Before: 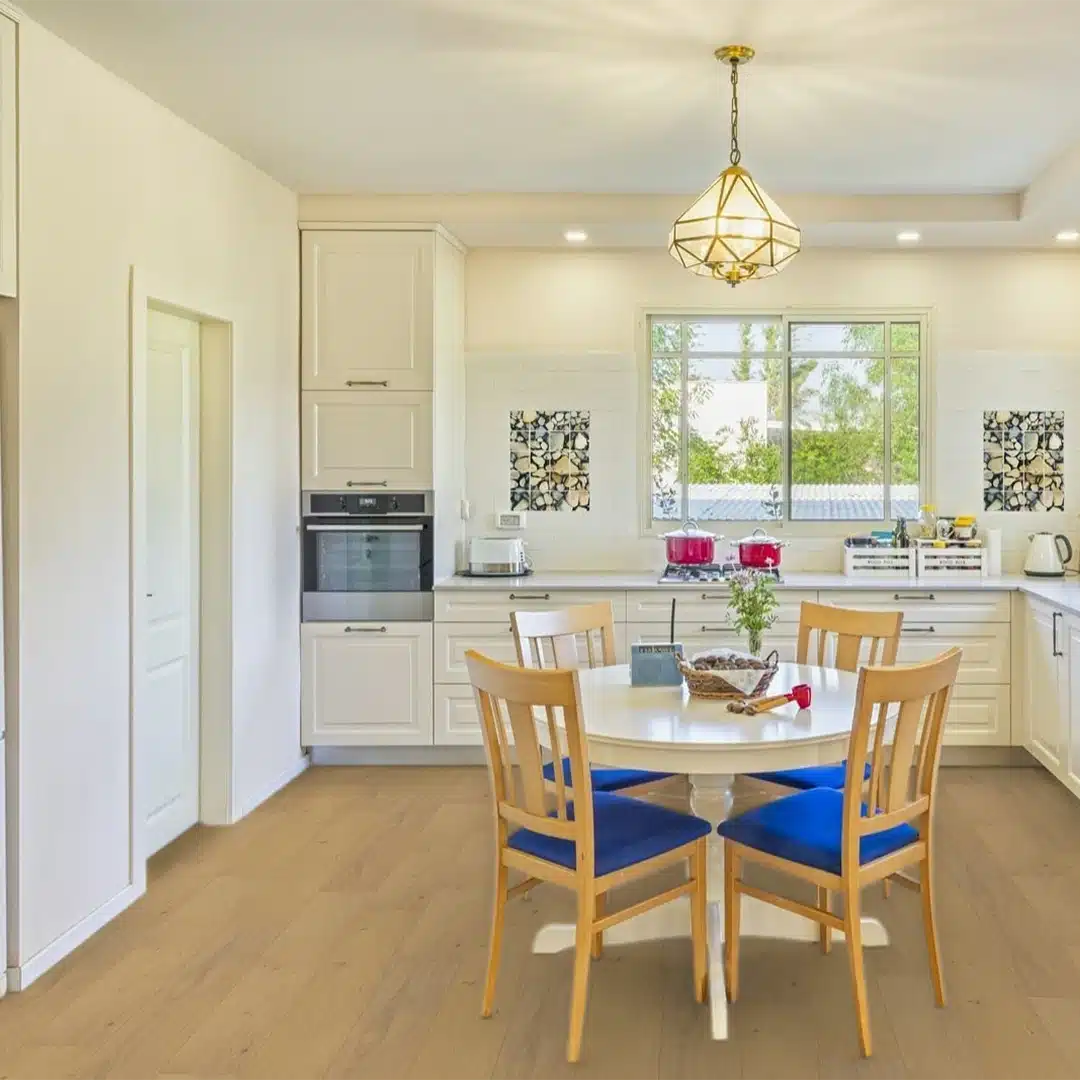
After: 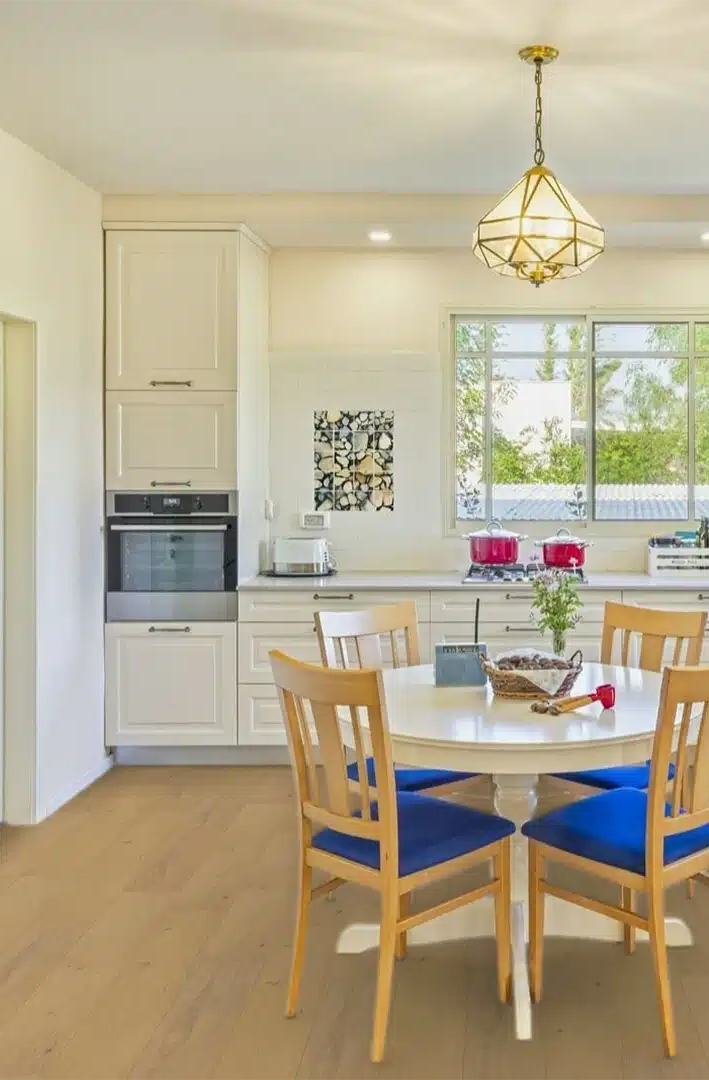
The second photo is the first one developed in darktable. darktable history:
crop and rotate: left 18.213%, right 16.133%
exposure: exposure -0.04 EV, compensate highlight preservation false
